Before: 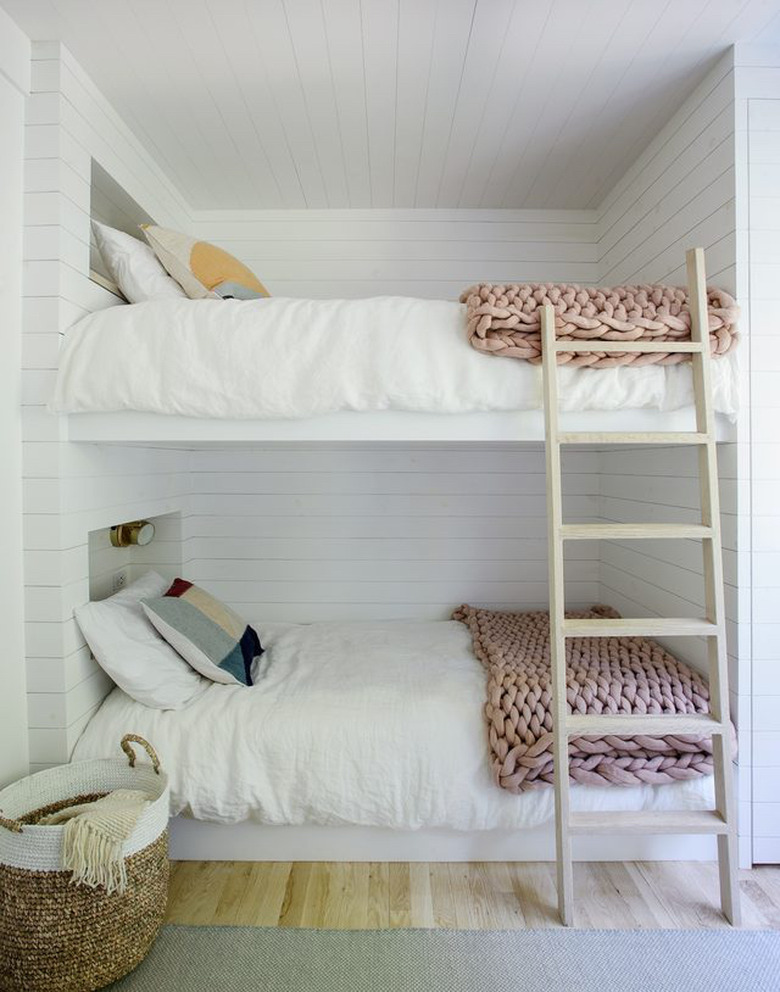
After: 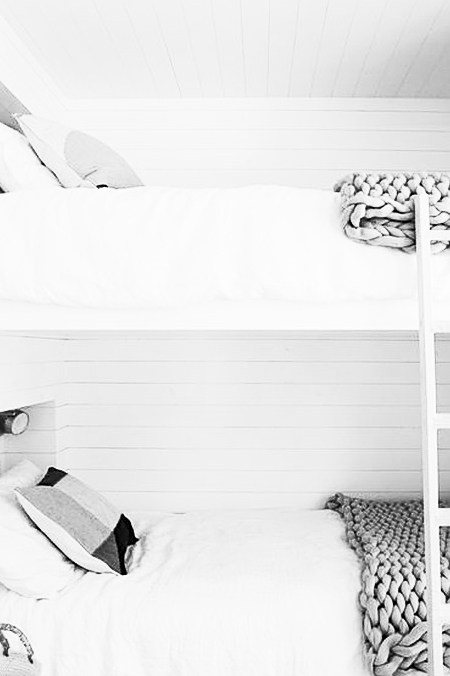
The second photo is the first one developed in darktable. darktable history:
crop: left 16.202%, top 11.208%, right 26.045%, bottom 20.557%
contrast brightness saturation: contrast 0.53, brightness 0.47, saturation -1
sharpen: on, module defaults
